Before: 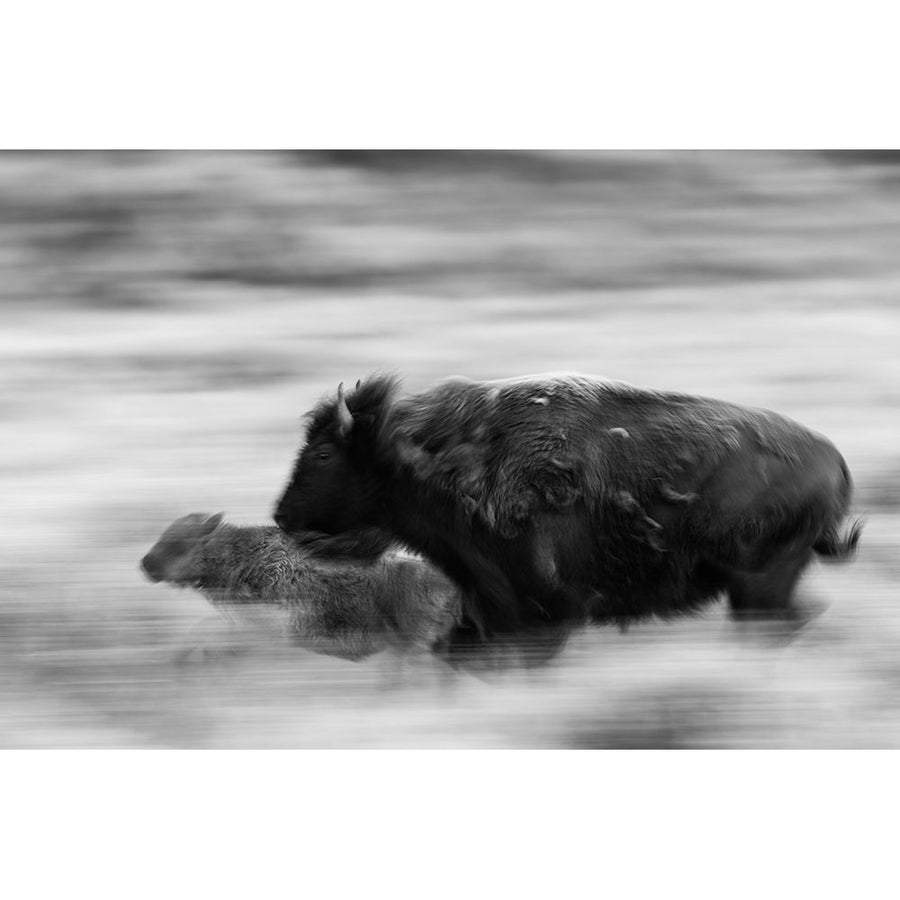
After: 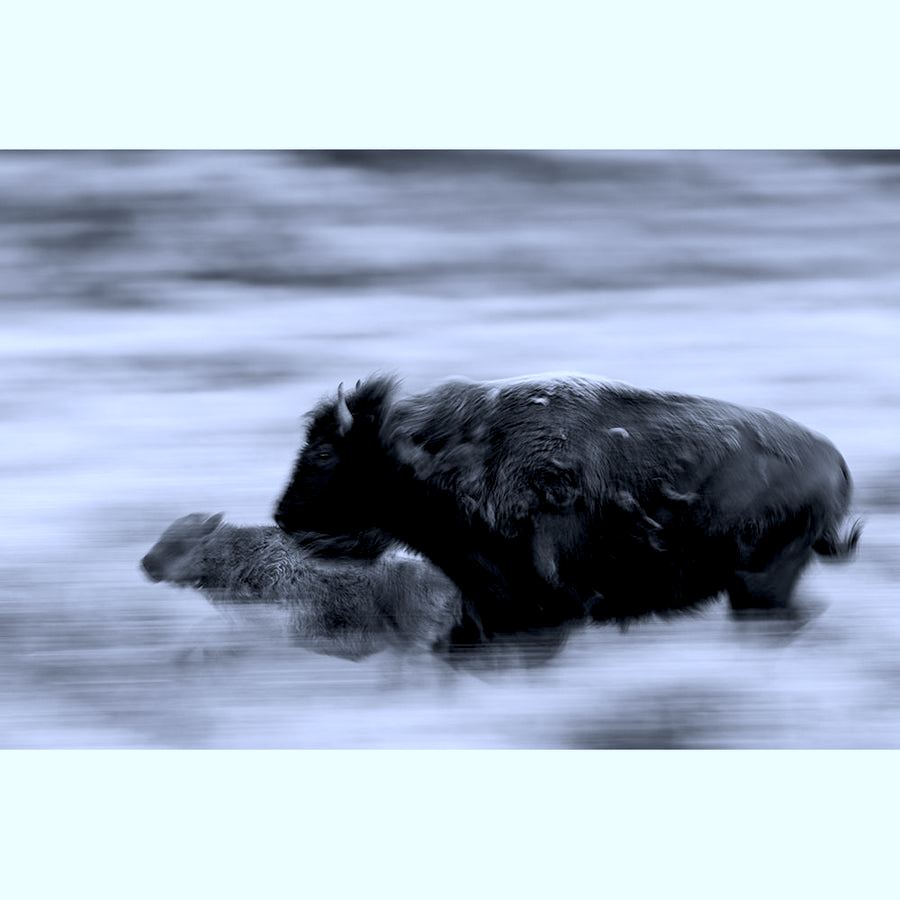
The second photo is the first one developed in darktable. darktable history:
color calibration: illuminant as shot in camera, x 0.369, y 0.382, temperature 4313.39 K
color balance rgb: shadows lift › chroma 0.962%, shadows lift › hue 114.22°, global offset › luminance -0.903%, perceptual saturation grading › global saturation 40.961%, global vibrance 19.774%
